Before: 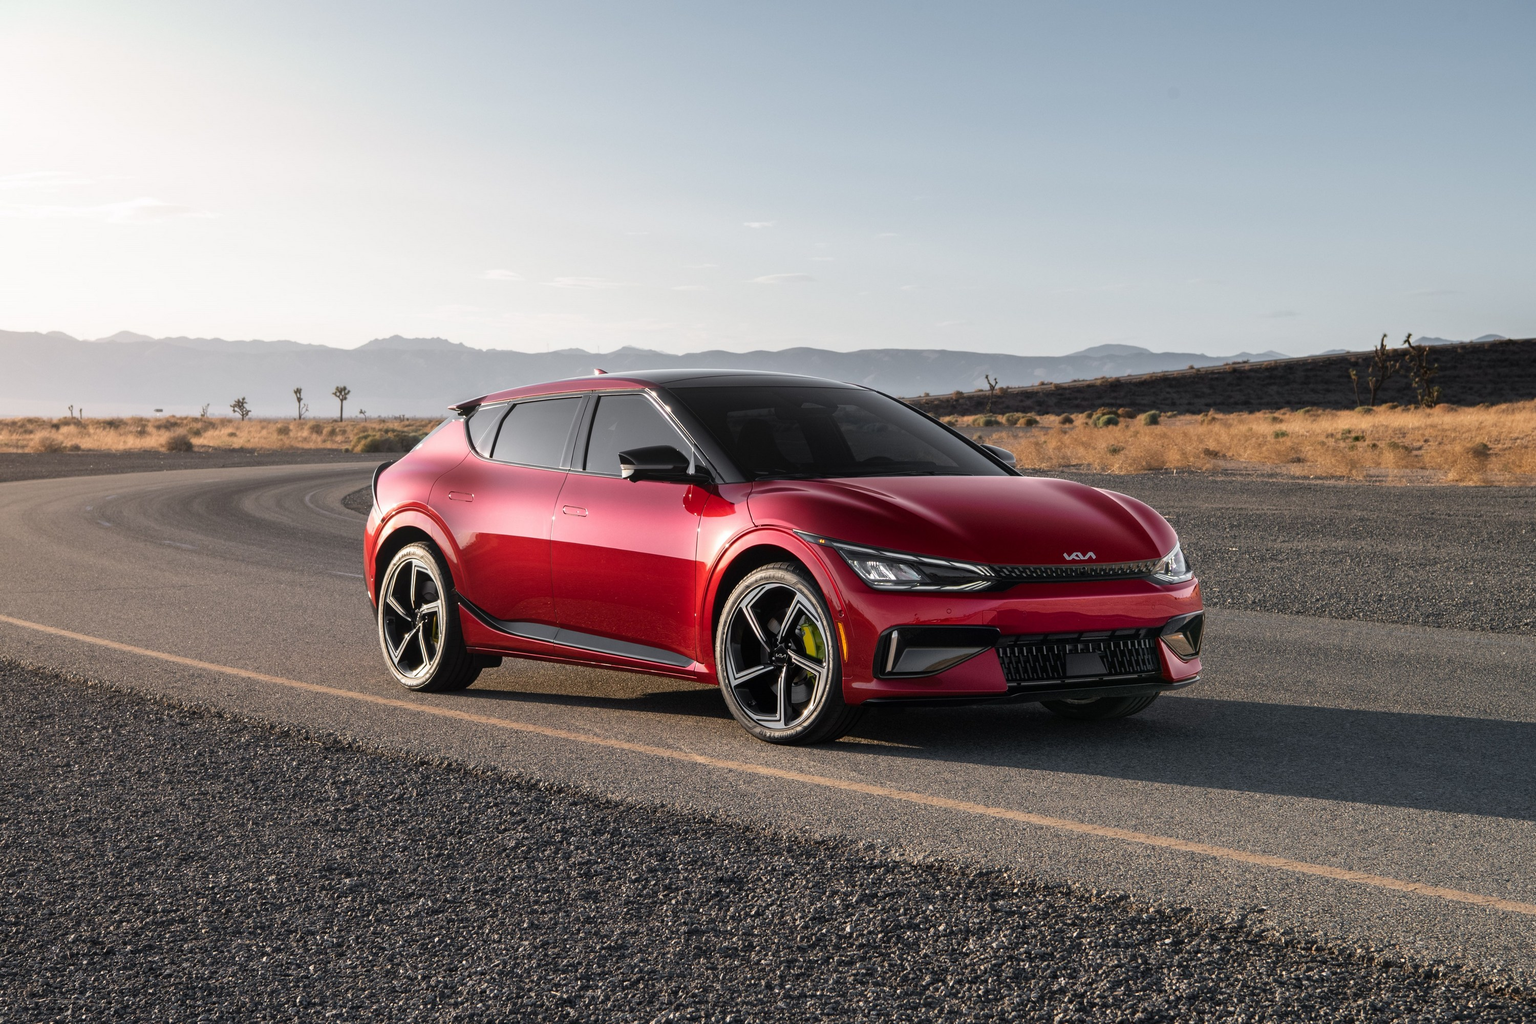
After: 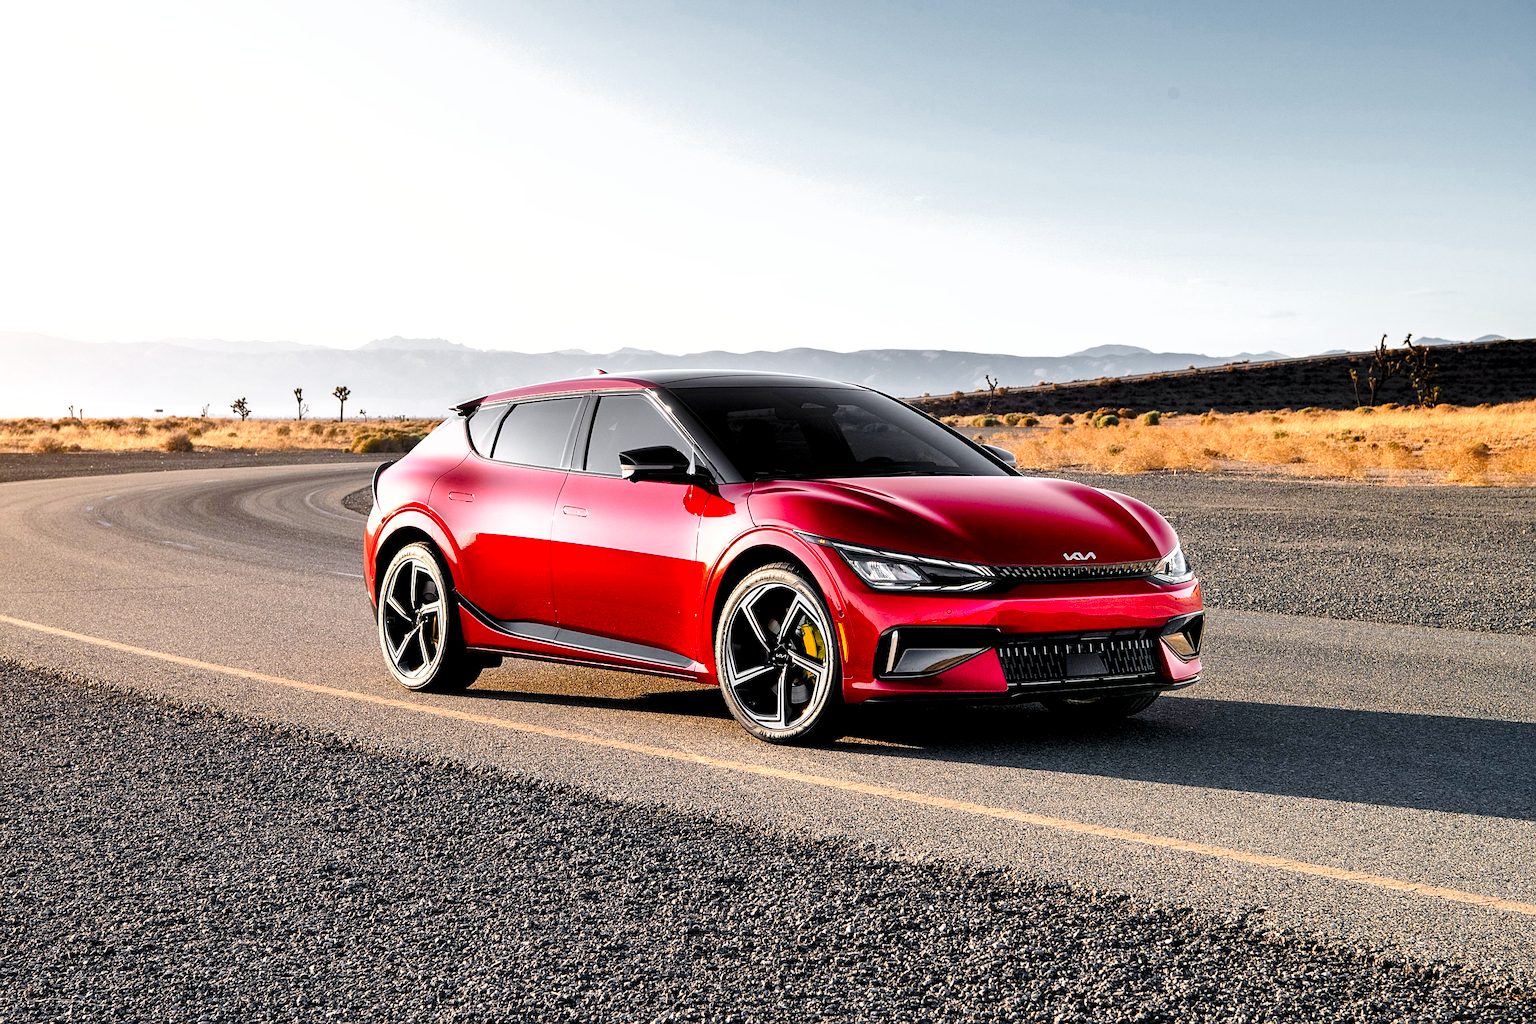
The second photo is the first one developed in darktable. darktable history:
sharpen: on, module defaults
base curve: curves: ch0 [(0, 0) (0.028, 0.03) (0.121, 0.232) (0.46, 0.748) (0.859, 0.968) (1, 1)], preserve colors none
shadows and highlights: low approximation 0.01, soften with gaussian
exposure: black level correction 0.007, exposure 0.093 EV, compensate highlight preservation false
levels: levels [0.016, 0.484, 0.953]
raw denoise: noise threshold 0.005, x [[0, 0.25, 0.5, 0.75, 1] ×4]
color zones: curves: ch0 [(0, 0.499) (0.143, 0.5) (0.286, 0.5) (0.429, 0.476) (0.571, 0.284) (0.714, 0.243) (0.857, 0.449) (1, 0.499)]; ch1 [(0, 0.532) (0.143, 0.645) (0.286, 0.696) (0.429, 0.211) (0.571, 0.504) (0.714, 0.493) (0.857, 0.495) (1, 0.532)]; ch2 [(0, 0.5) (0.143, 0.5) (0.286, 0.427) (0.429, 0.324) (0.571, 0.5) (0.714, 0.5) (0.857, 0.5) (1, 0.5)]
